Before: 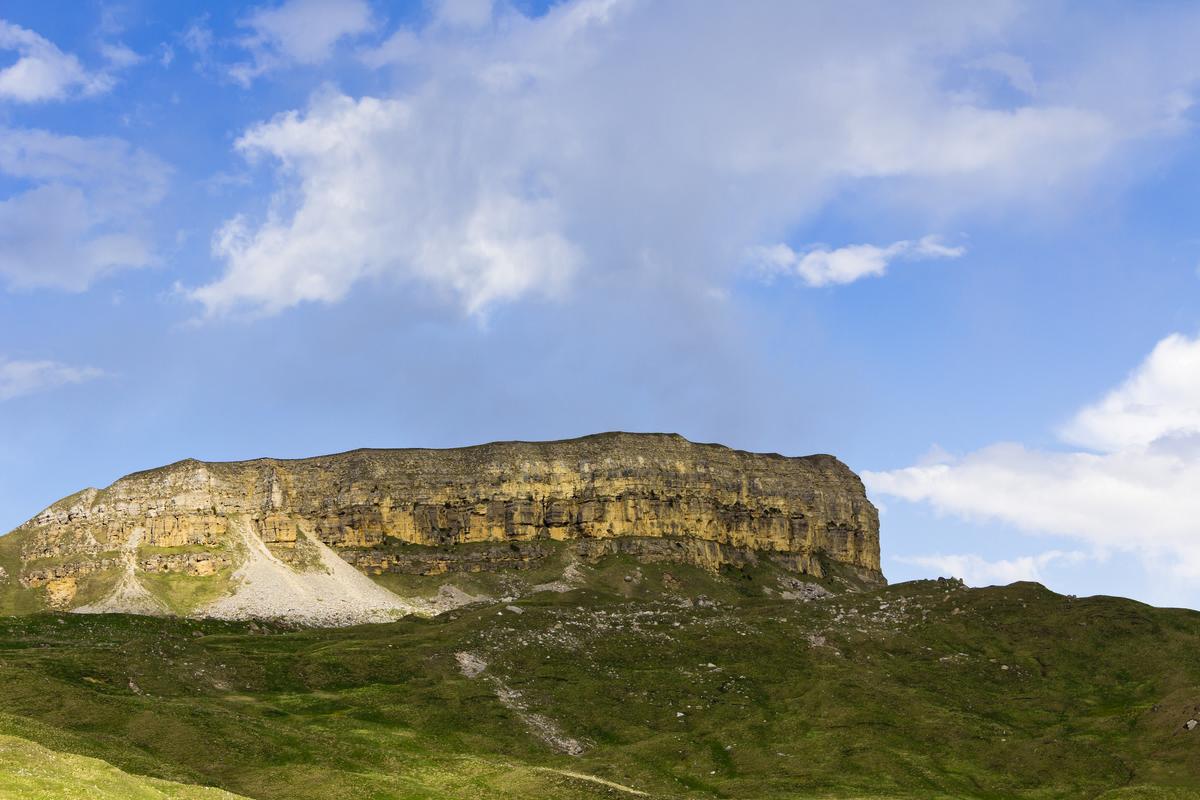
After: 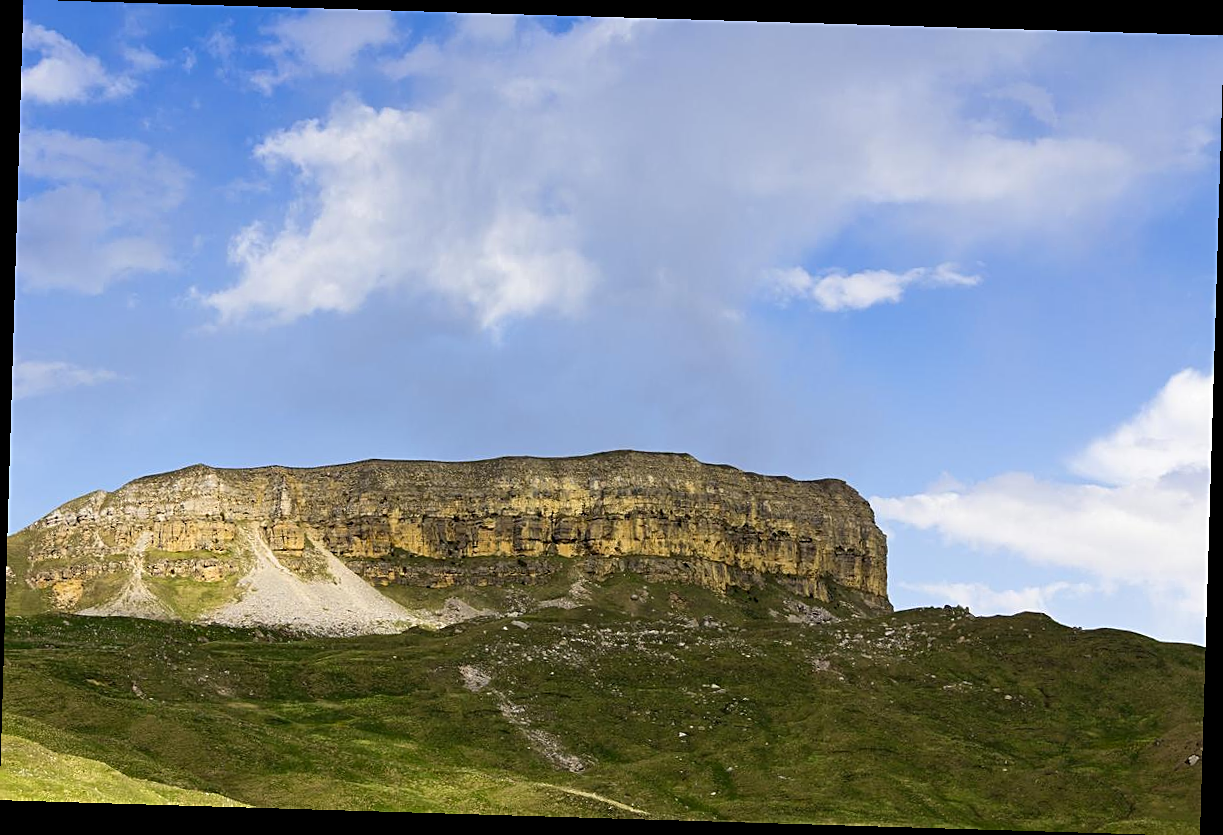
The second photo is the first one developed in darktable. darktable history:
rotate and perspective: rotation 1.72°, automatic cropping off
sharpen: on, module defaults
